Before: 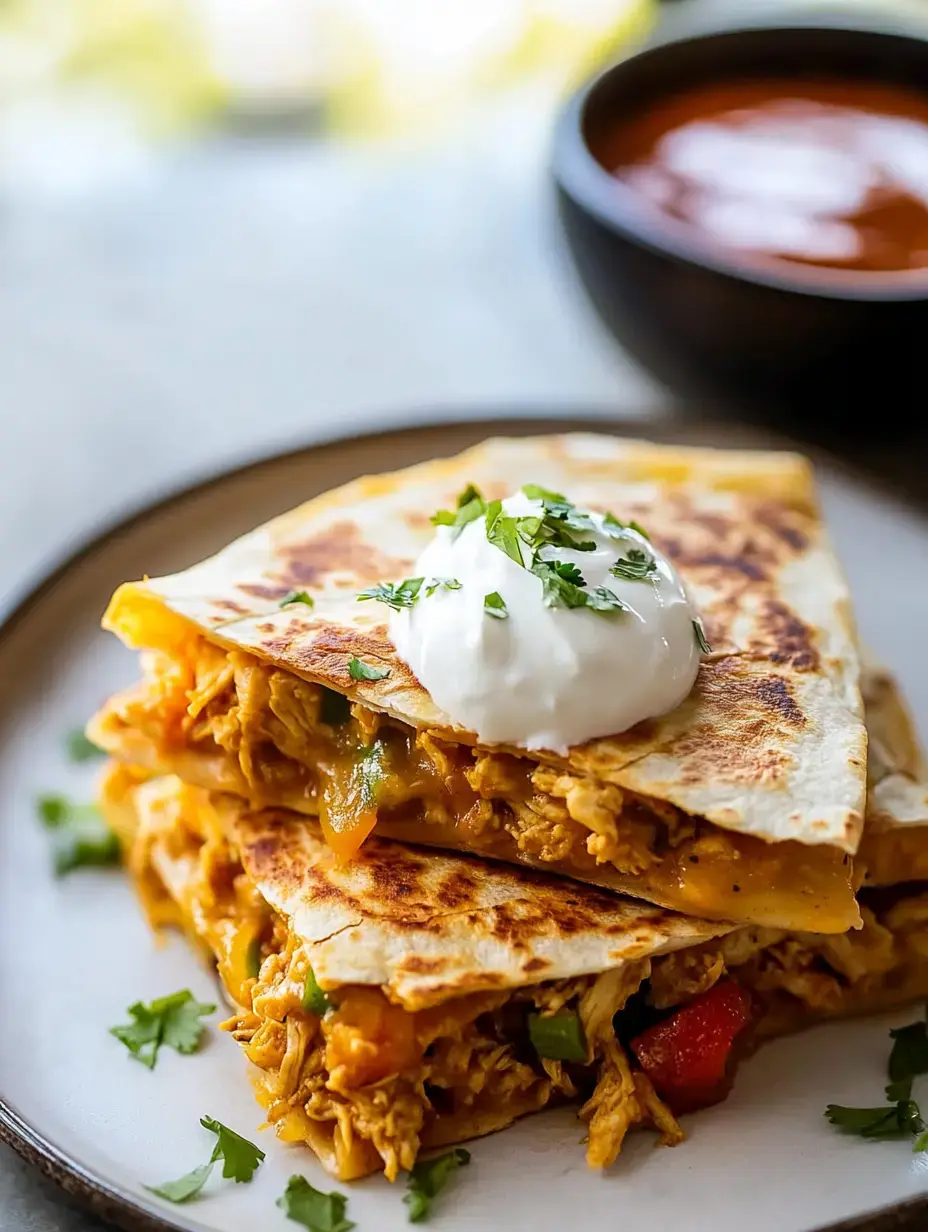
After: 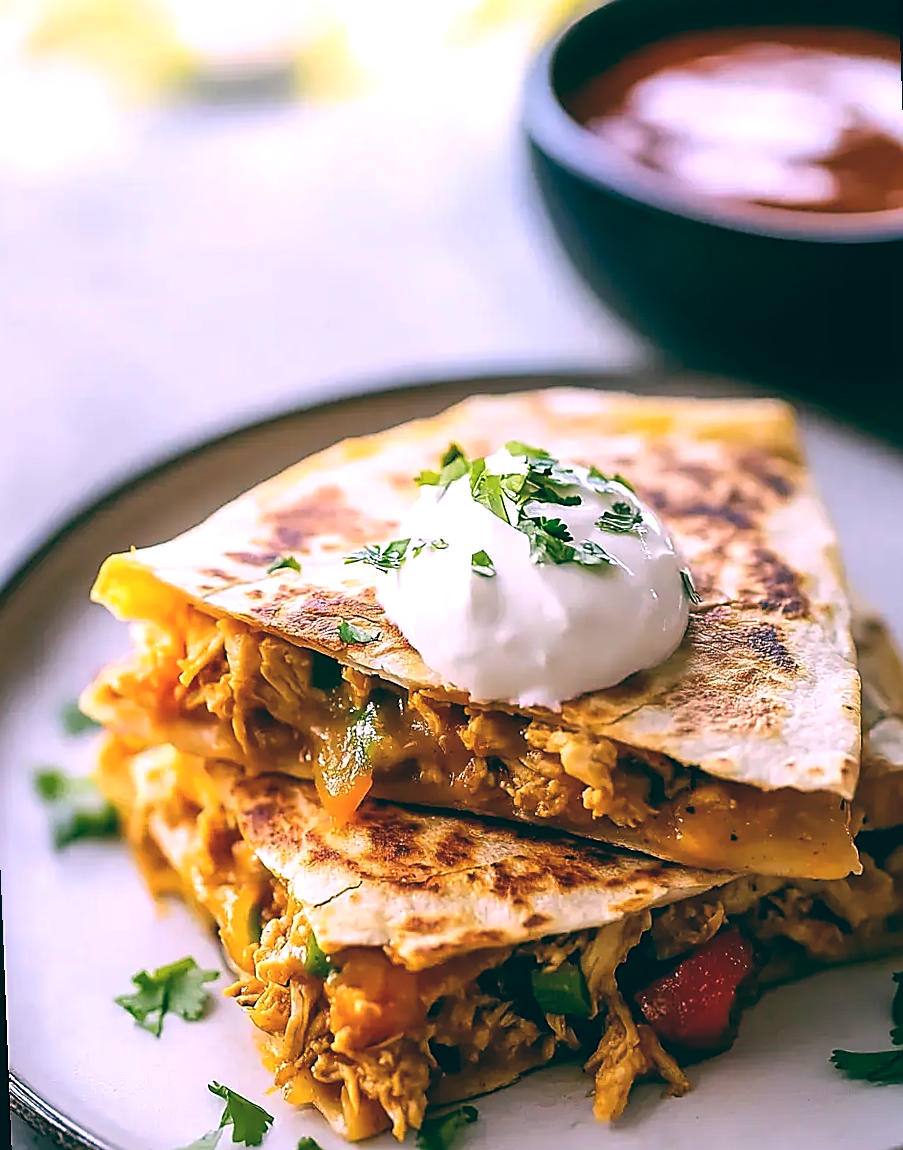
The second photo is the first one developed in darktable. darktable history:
rotate and perspective: rotation -2.12°, lens shift (vertical) 0.009, lens shift (horizontal) -0.008, automatic cropping original format, crop left 0.036, crop right 0.964, crop top 0.05, crop bottom 0.959
color balance: lift [1.005, 0.99, 1.007, 1.01], gamma [1, 0.979, 1.011, 1.021], gain [0.923, 1.098, 1.025, 0.902], input saturation 90.45%, contrast 7.73%, output saturation 105.91%
sharpen: radius 1.4, amount 1.25, threshold 0.7
exposure: exposure 0.15 EV, compensate highlight preservation false
white balance: red 1.042, blue 1.17
